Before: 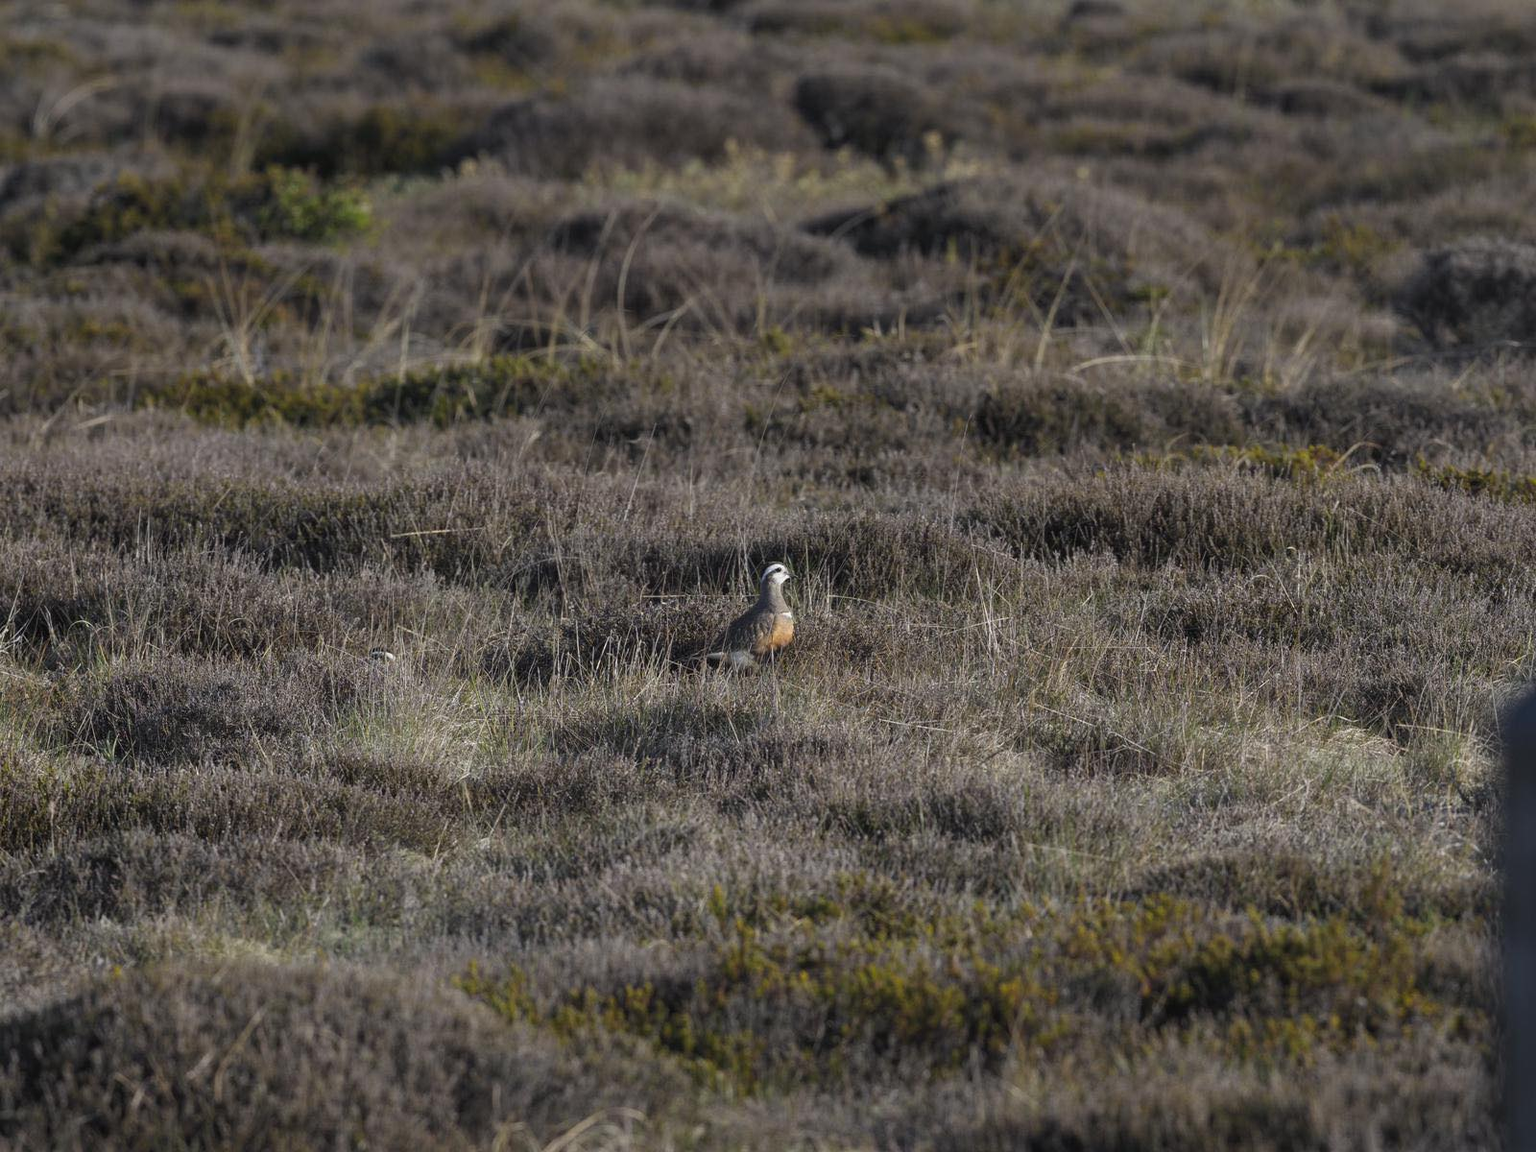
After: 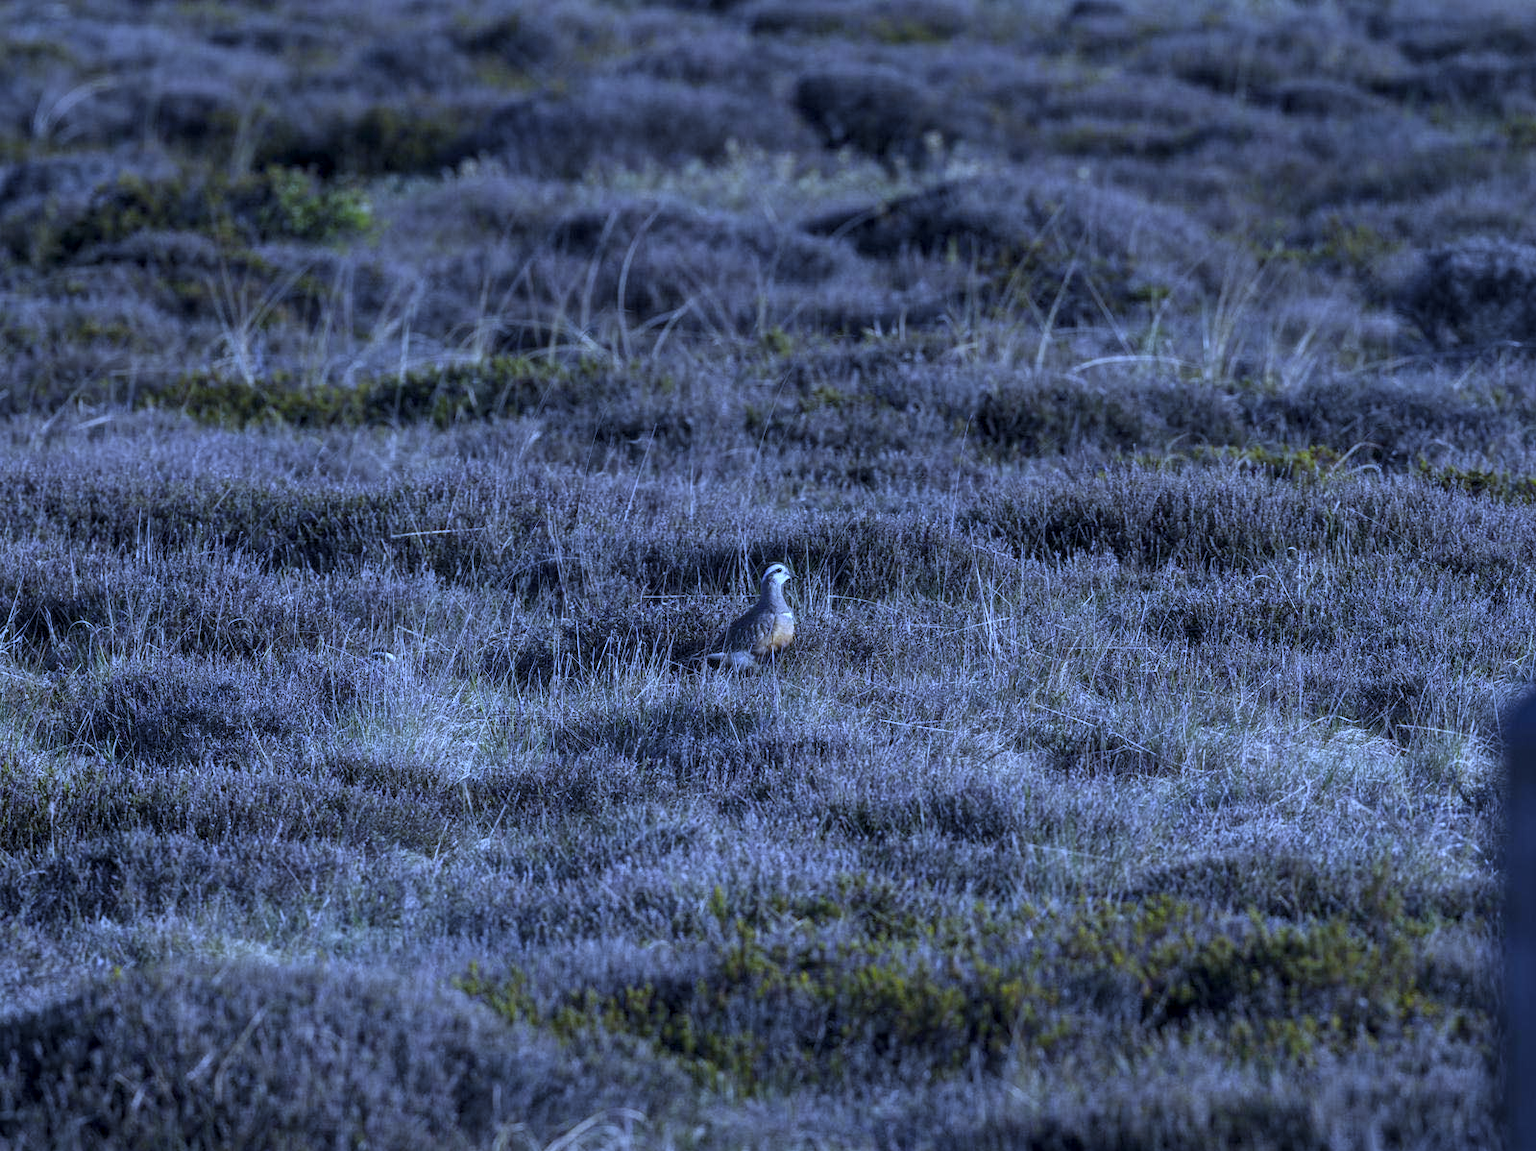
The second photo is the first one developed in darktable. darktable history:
local contrast: detail 130%
white balance: red 0.766, blue 1.537
